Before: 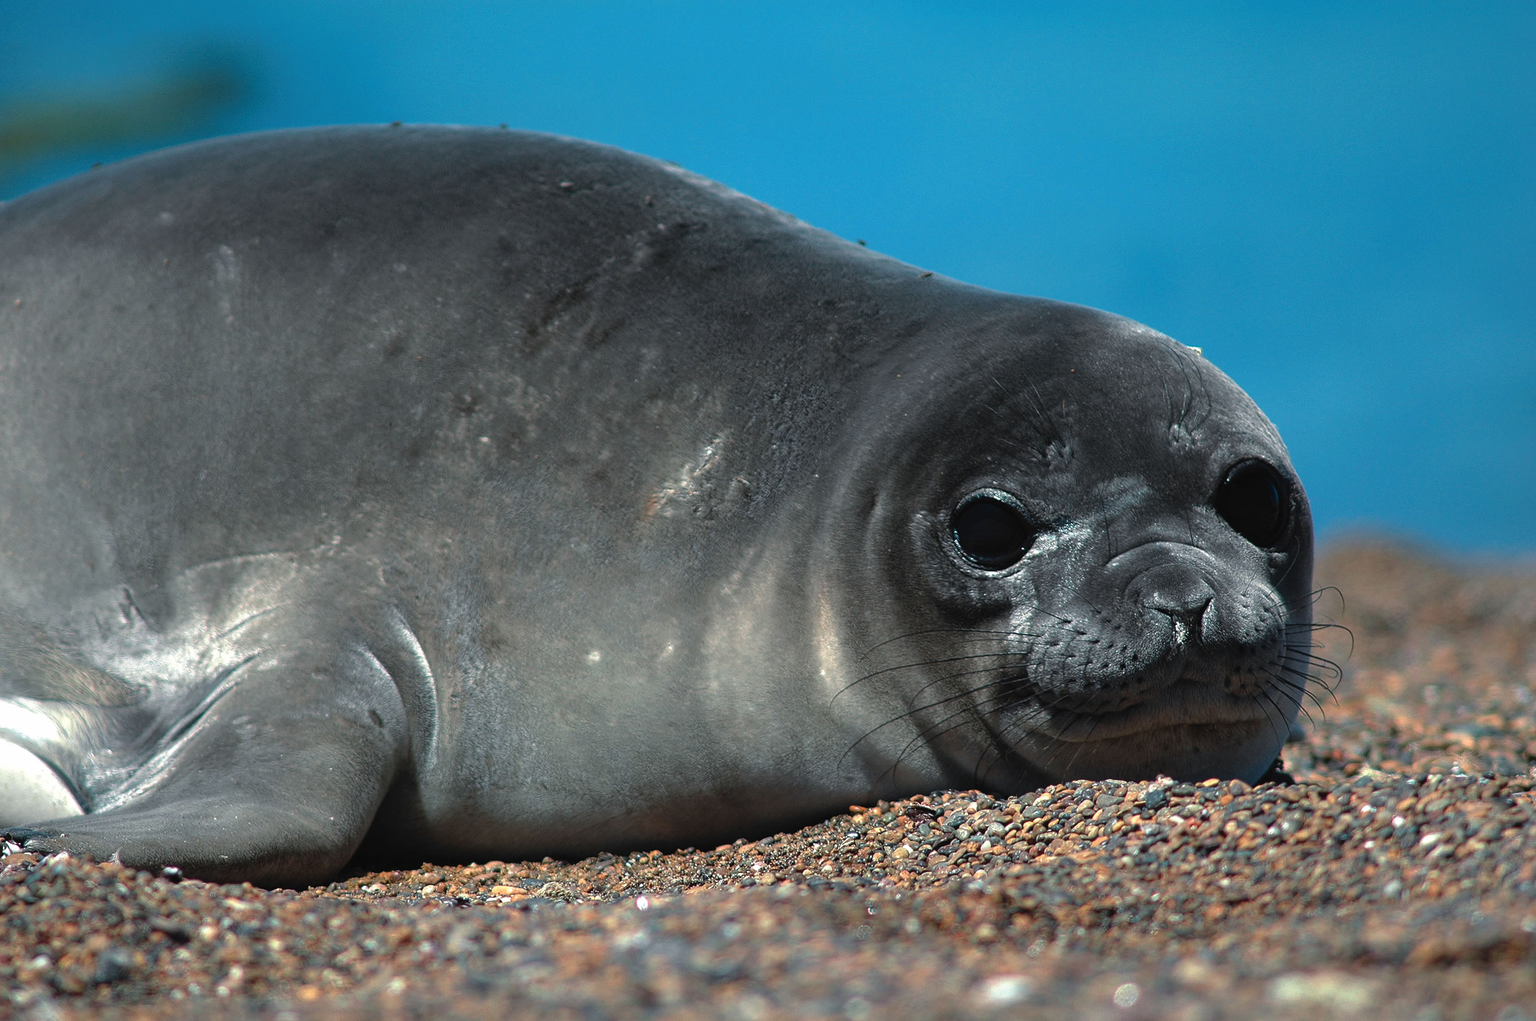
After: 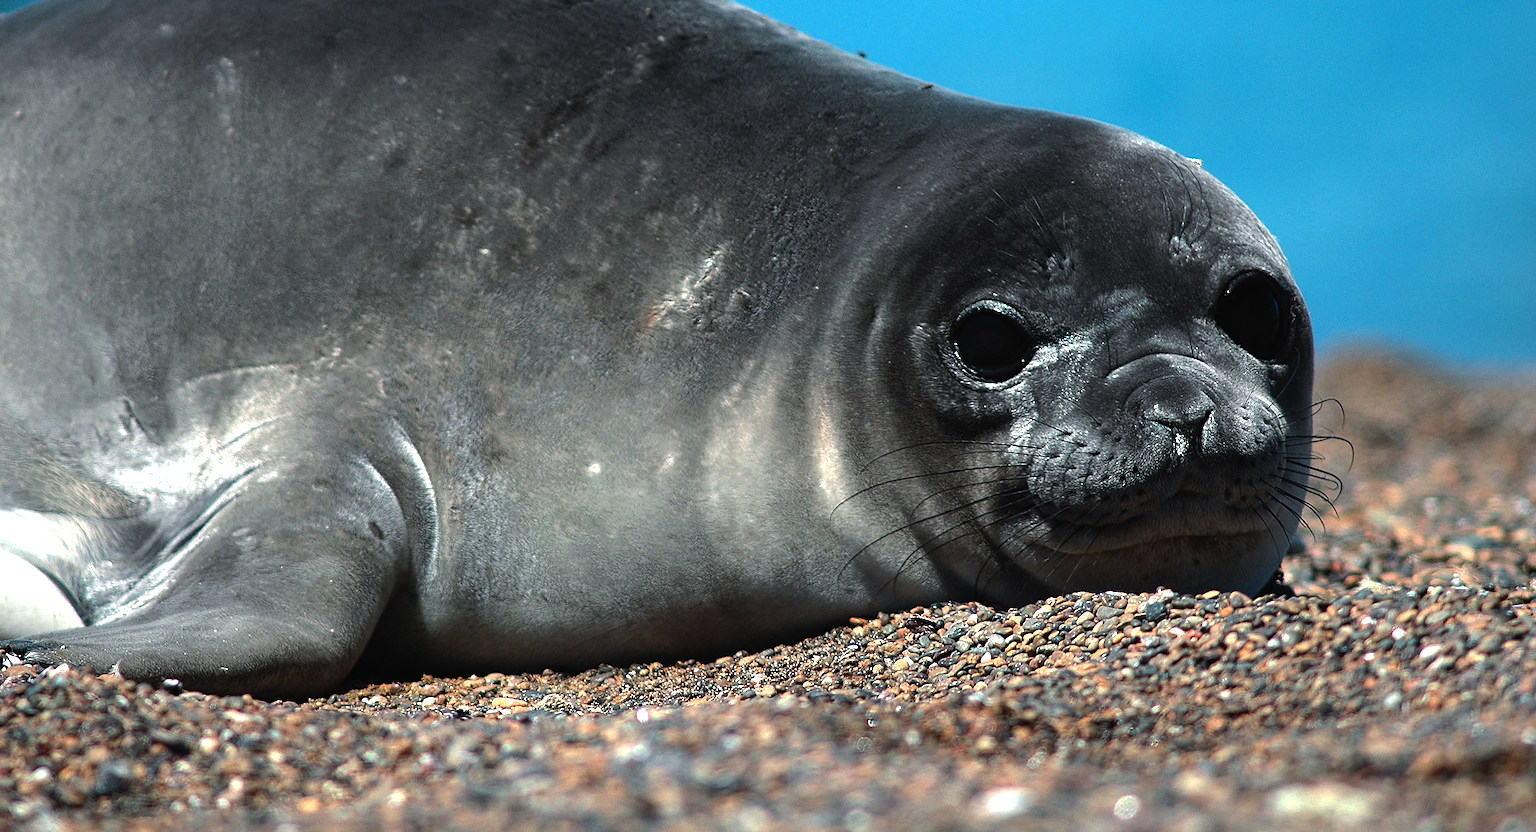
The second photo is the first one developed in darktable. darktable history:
exposure: black level correction 0, compensate highlight preservation false
crop and rotate: top 18.472%
sharpen: amount 0.208
tone equalizer: -8 EV -0.713 EV, -7 EV -0.705 EV, -6 EV -0.572 EV, -5 EV -0.416 EV, -3 EV 0.393 EV, -2 EV 0.6 EV, -1 EV 0.692 EV, +0 EV 0.747 EV, edges refinement/feathering 500, mask exposure compensation -1.57 EV, preserve details no
